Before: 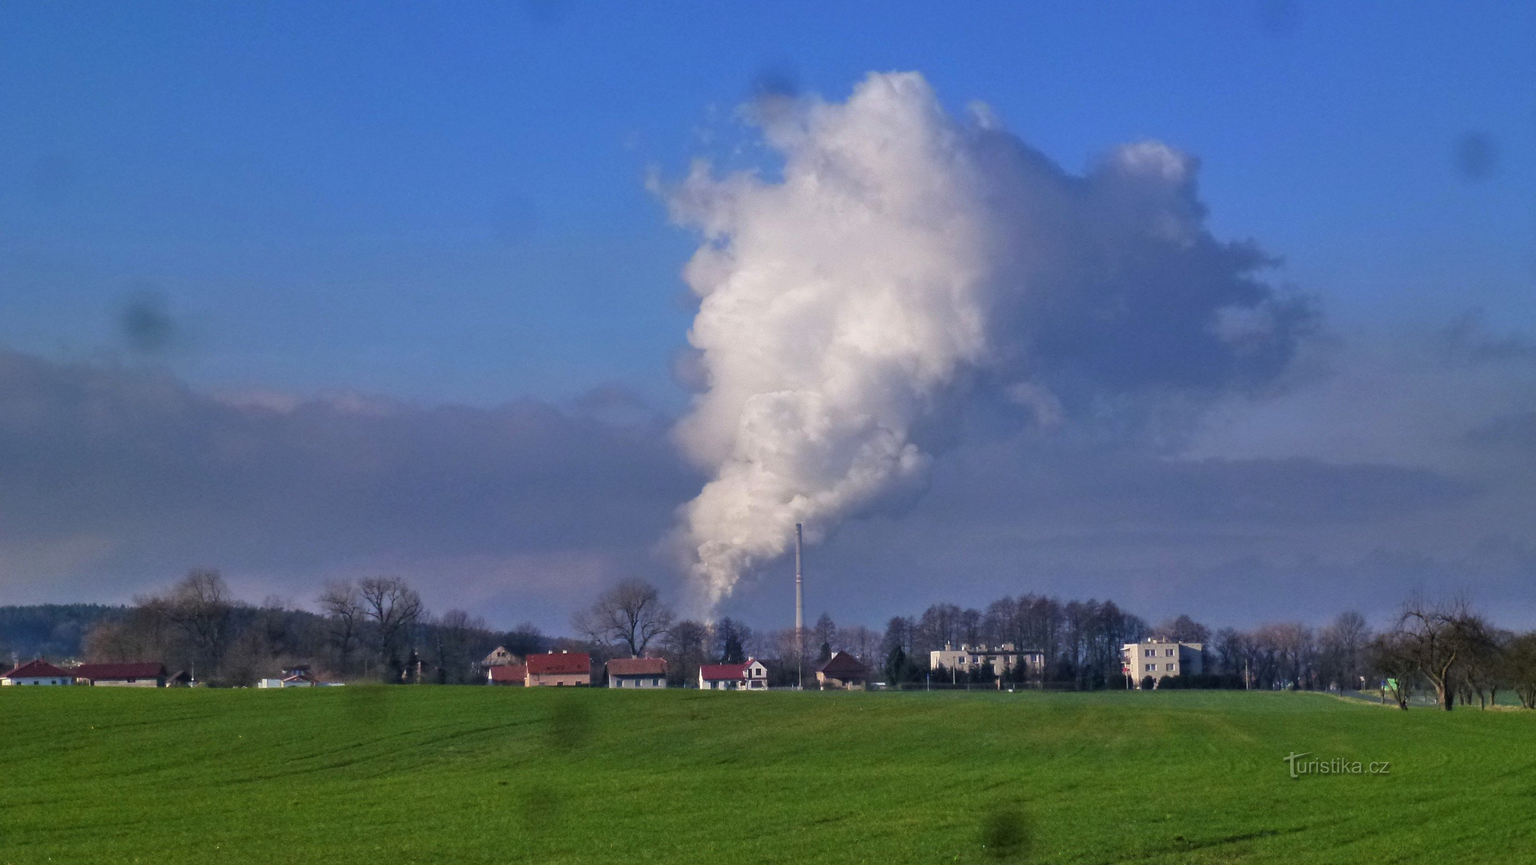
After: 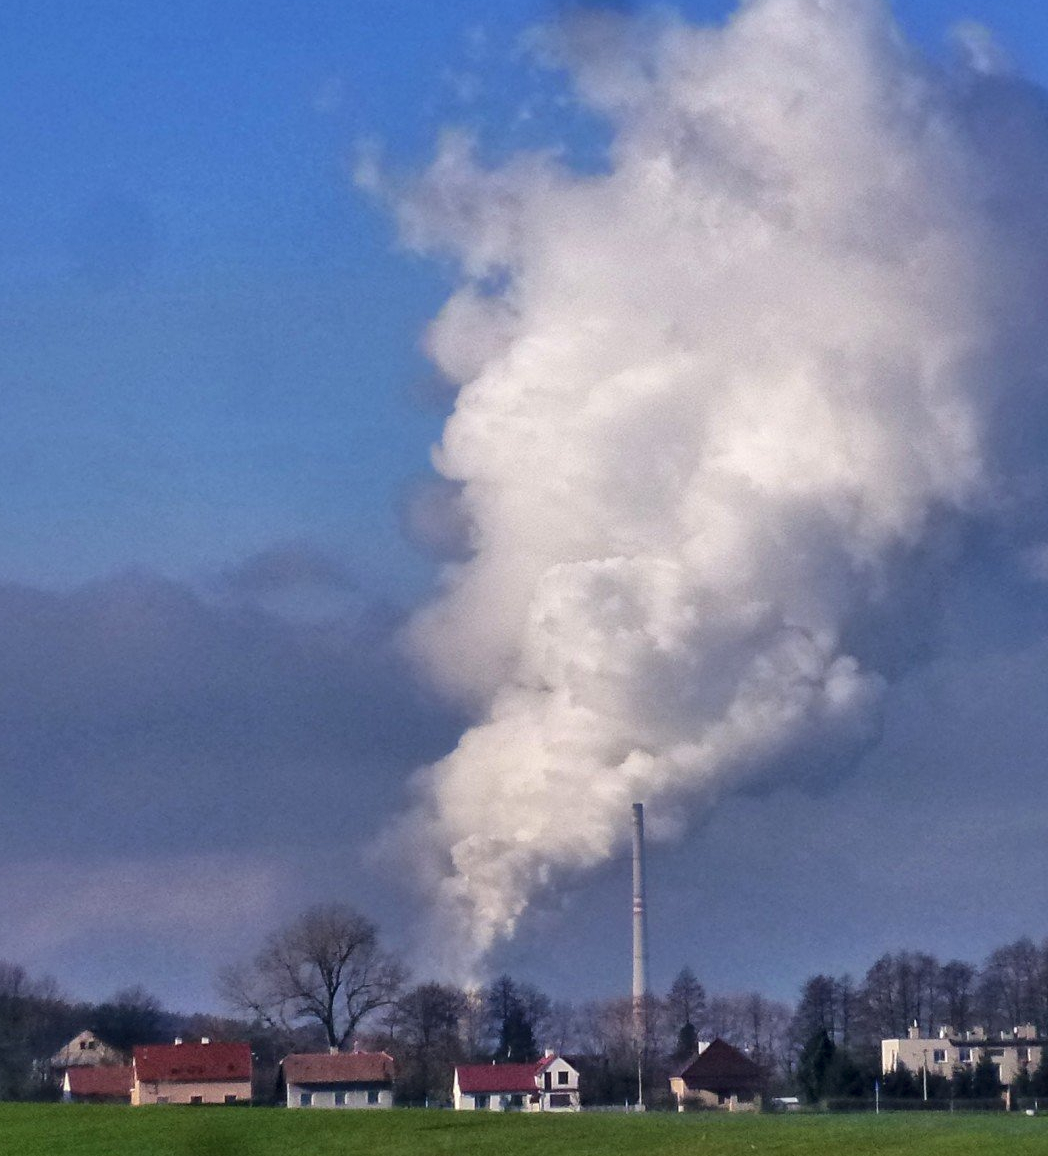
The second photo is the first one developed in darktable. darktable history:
crop and rotate: left 29.559%, top 10.317%, right 33.551%, bottom 17.385%
local contrast: mode bilateral grid, contrast 21, coarseness 99, detail 150%, midtone range 0.2
